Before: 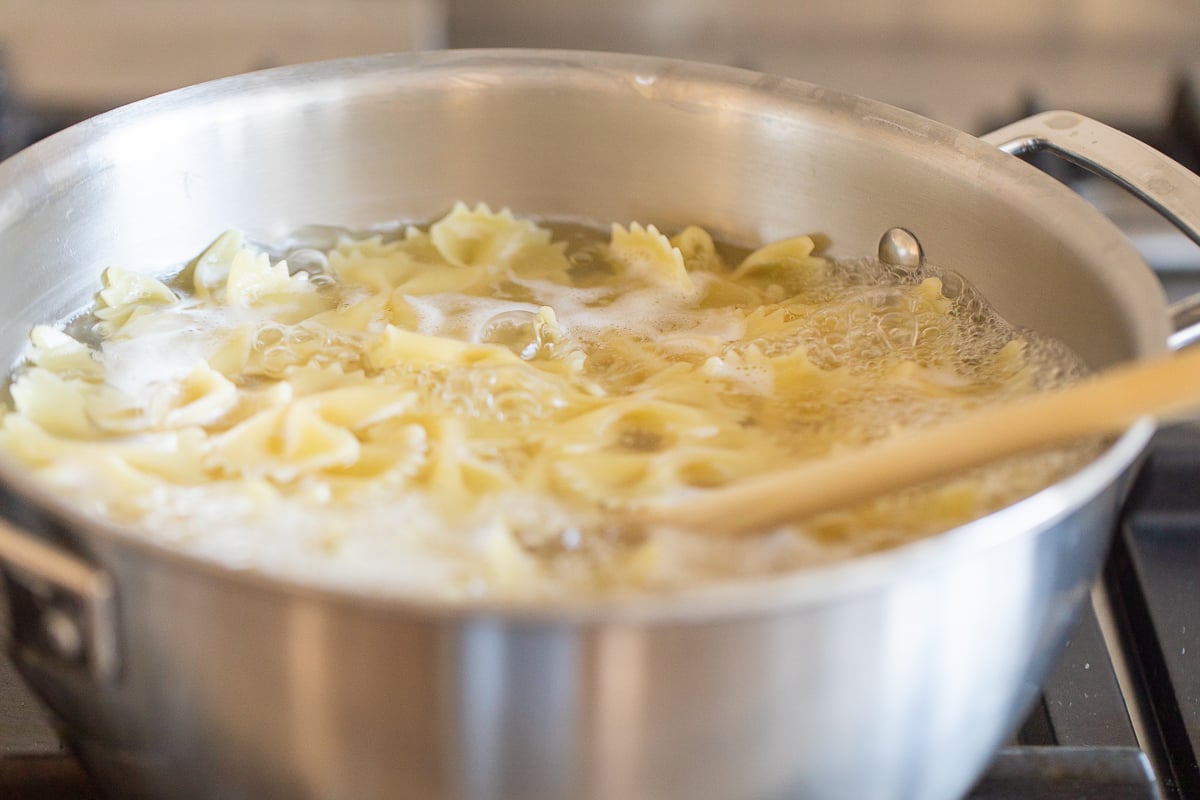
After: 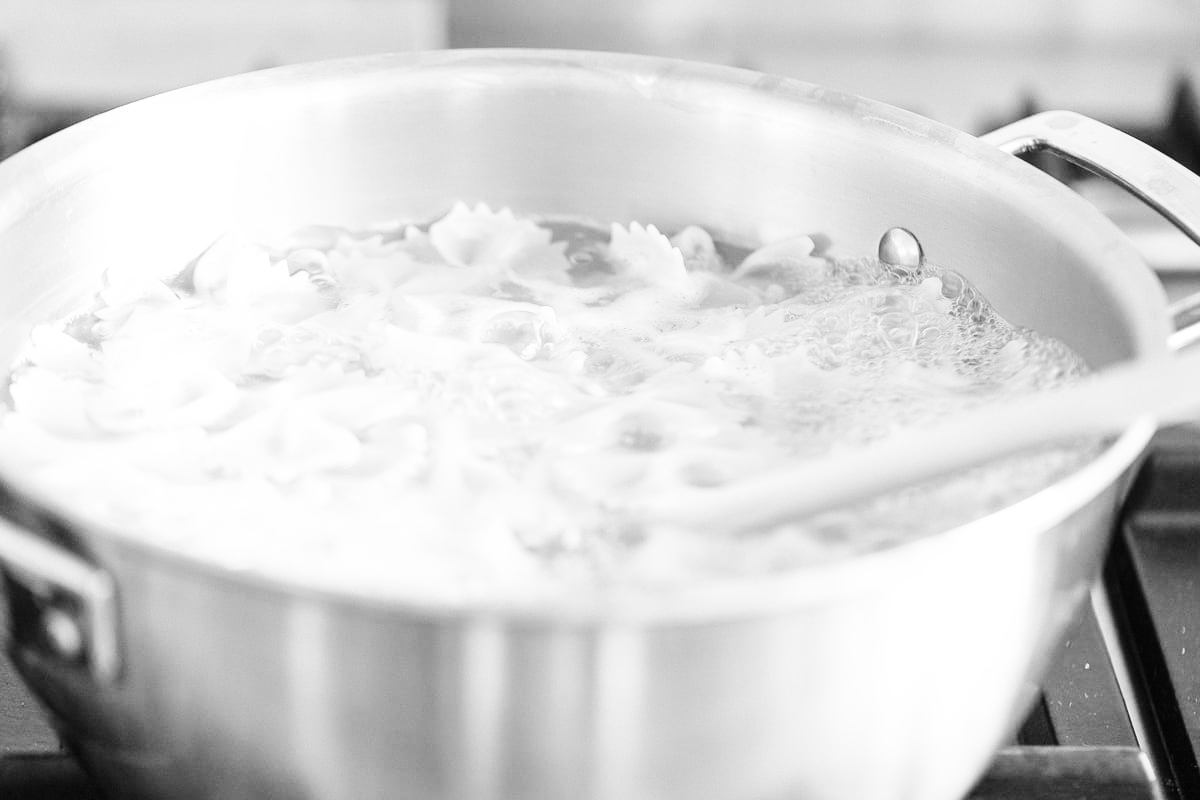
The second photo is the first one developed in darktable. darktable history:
base curve: curves: ch0 [(0, 0.003) (0.001, 0.002) (0.006, 0.004) (0.02, 0.022) (0.048, 0.086) (0.094, 0.234) (0.162, 0.431) (0.258, 0.629) (0.385, 0.8) (0.548, 0.918) (0.751, 0.988) (1, 1)], preserve colors none
monochrome: a 32, b 64, size 2.3, highlights 1
